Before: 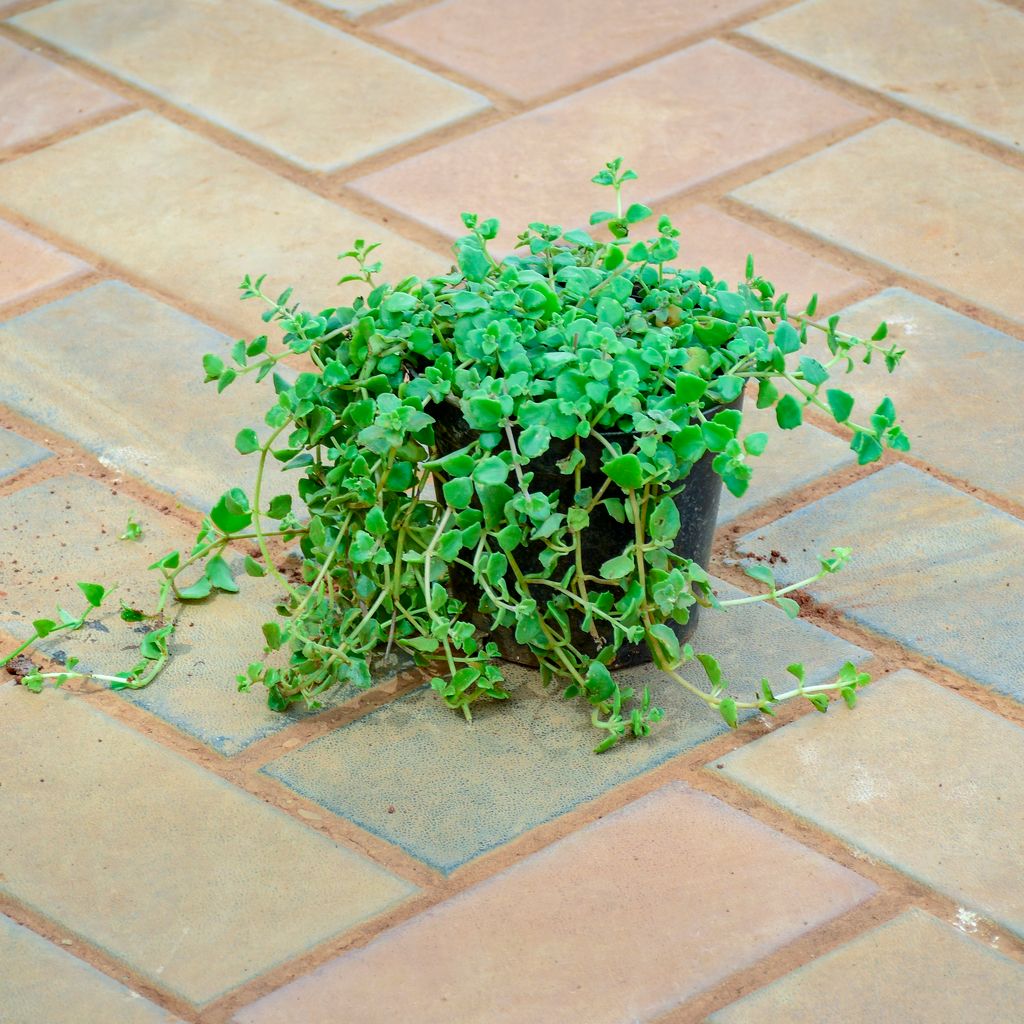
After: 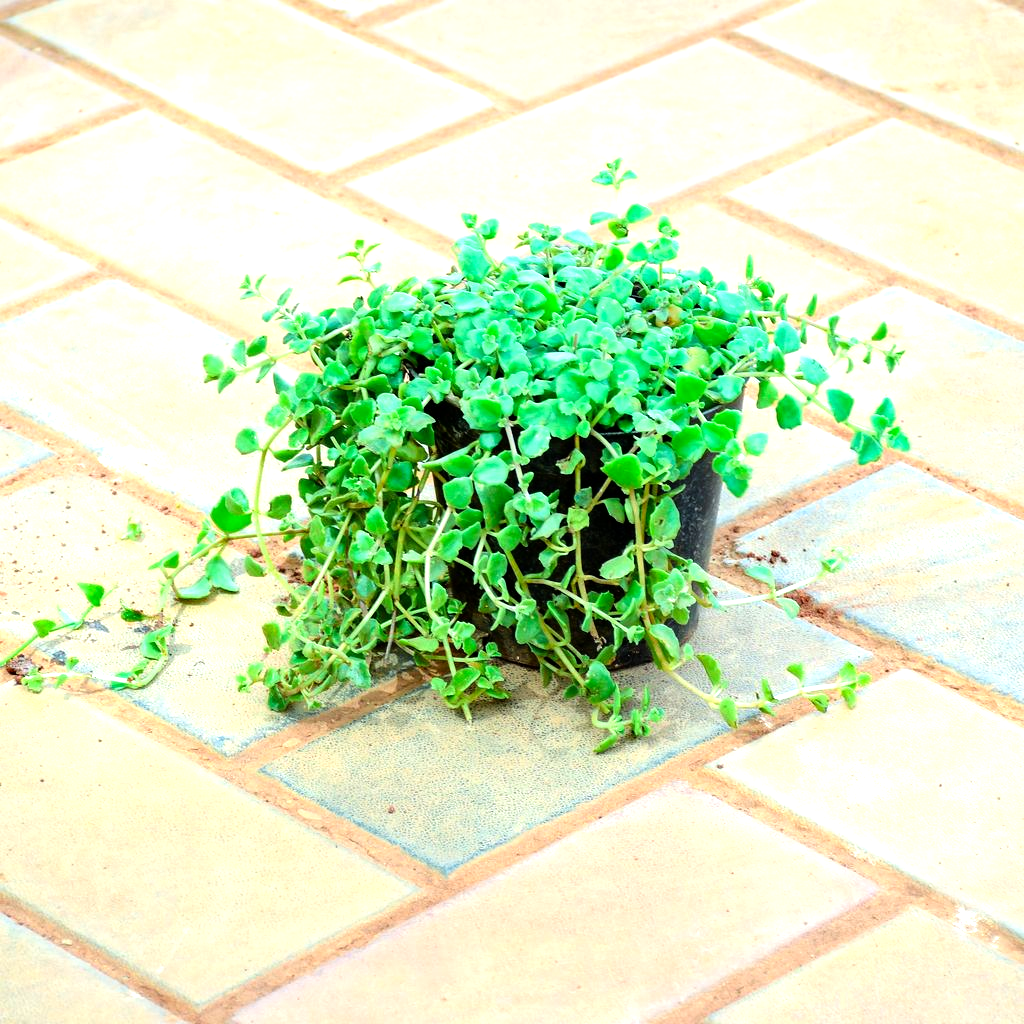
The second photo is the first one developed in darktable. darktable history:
color zones: curves: ch1 [(0, 0.523) (0.143, 0.545) (0.286, 0.52) (0.429, 0.506) (0.571, 0.503) (0.714, 0.503) (0.857, 0.508) (1, 0.523)]
tone equalizer: -8 EV -1.07 EV, -7 EV -0.998 EV, -6 EV -0.848 EV, -5 EV -0.547 EV, -3 EV 0.566 EV, -2 EV 0.889 EV, -1 EV 0.997 EV, +0 EV 1.05 EV, luminance estimator HSV value / RGB max
